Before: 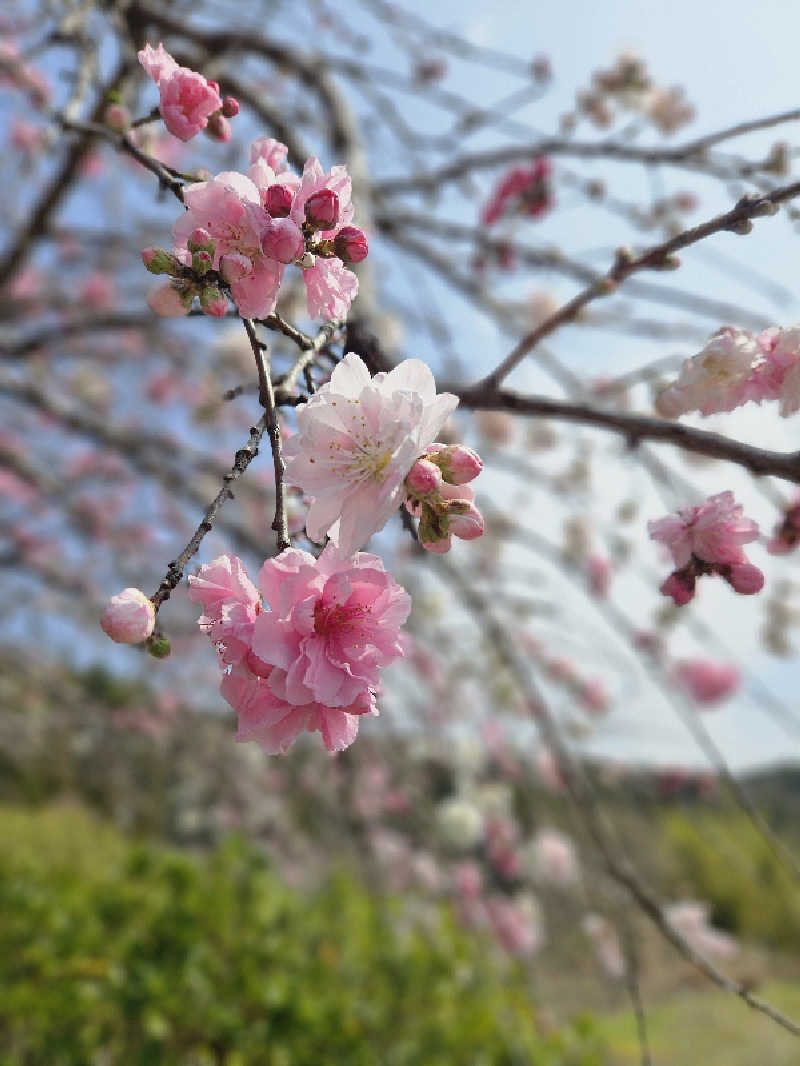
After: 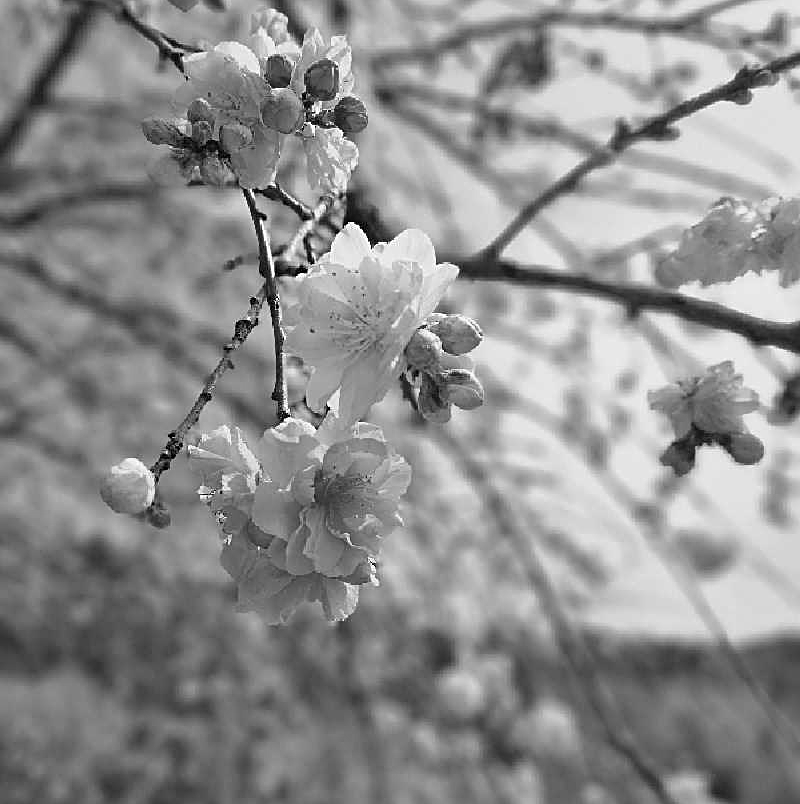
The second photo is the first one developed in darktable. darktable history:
crop and rotate: top 12.229%, bottom 12.317%
sharpen: on, module defaults
color zones: curves: ch1 [(0, -0.394) (0.143, -0.394) (0.286, -0.394) (0.429, -0.392) (0.571, -0.391) (0.714, -0.391) (0.857, -0.391) (1, -0.394)]
